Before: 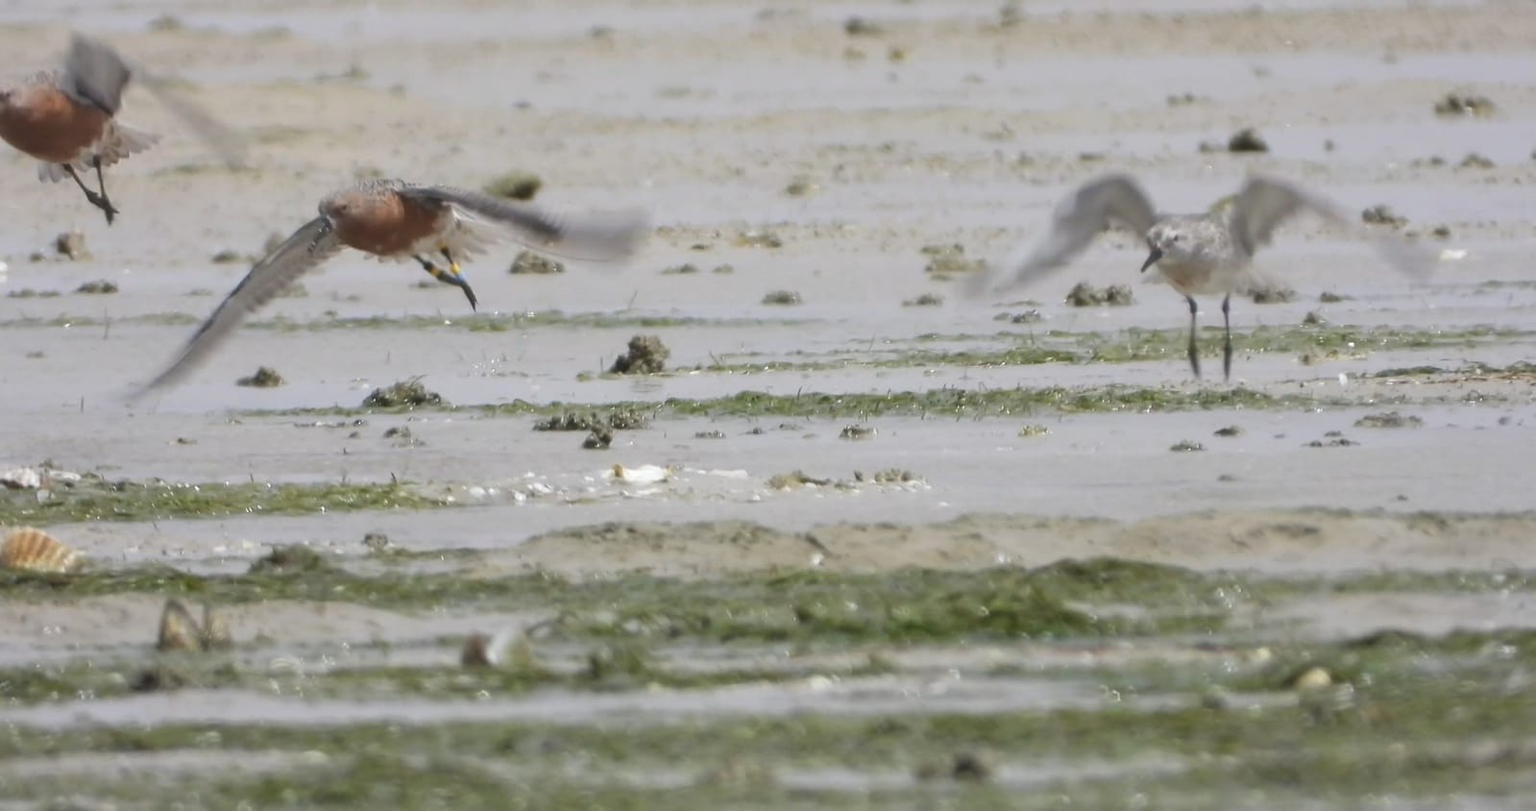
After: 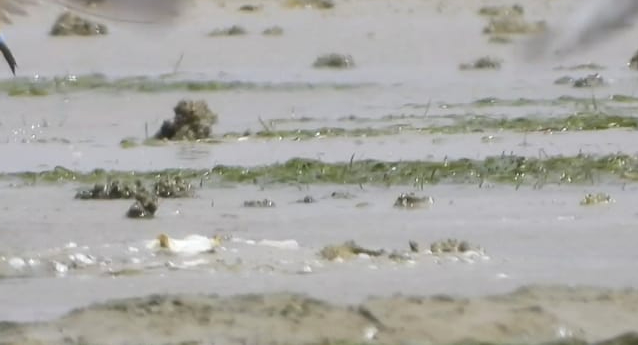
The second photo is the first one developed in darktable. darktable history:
crop: left 30.063%, top 29.509%, right 29.978%, bottom 29.584%
tone equalizer: edges refinement/feathering 500, mask exposure compensation -1.57 EV, preserve details no
exposure: compensate exposure bias true, compensate highlight preservation false
color zones: curves: ch1 [(0, 0.525) (0.143, 0.556) (0.286, 0.52) (0.429, 0.5) (0.571, 0.5) (0.714, 0.5) (0.857, 0.503) (1, 0.525)]
